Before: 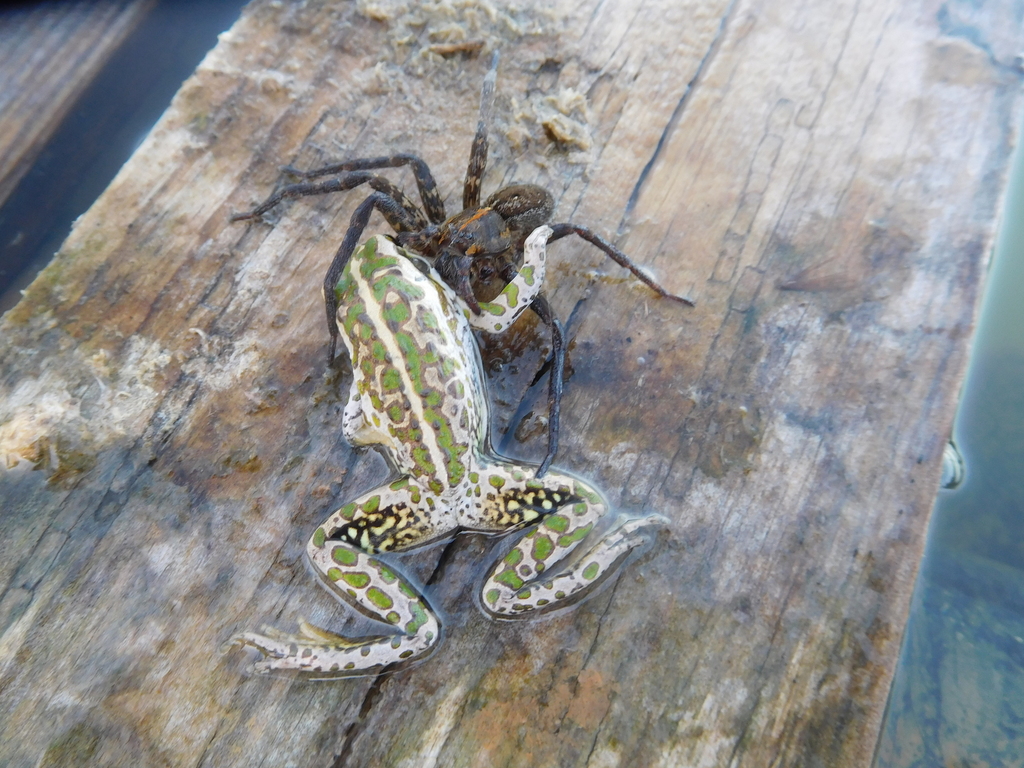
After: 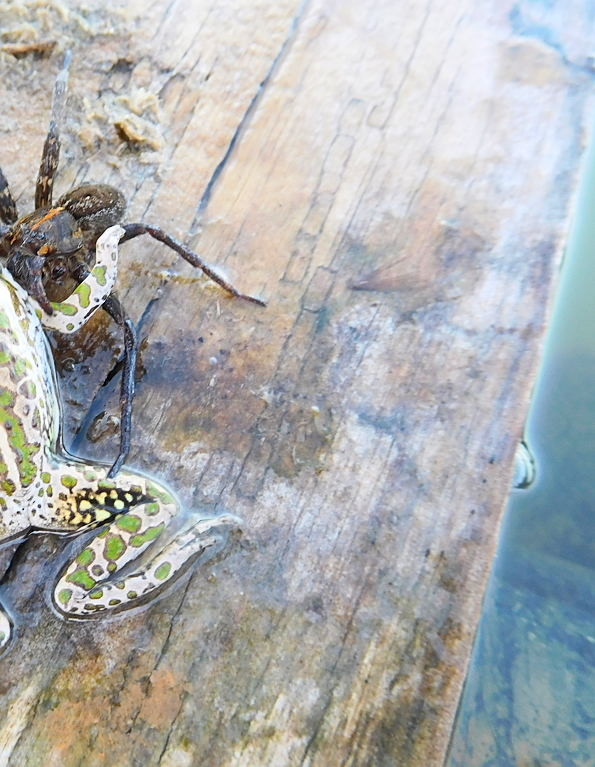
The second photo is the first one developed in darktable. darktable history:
contrast brightness saturation: contrast 0.2, brightness 0.17, saturation 0.222
crop: left 41.811%
sharpen: on, module defaults
